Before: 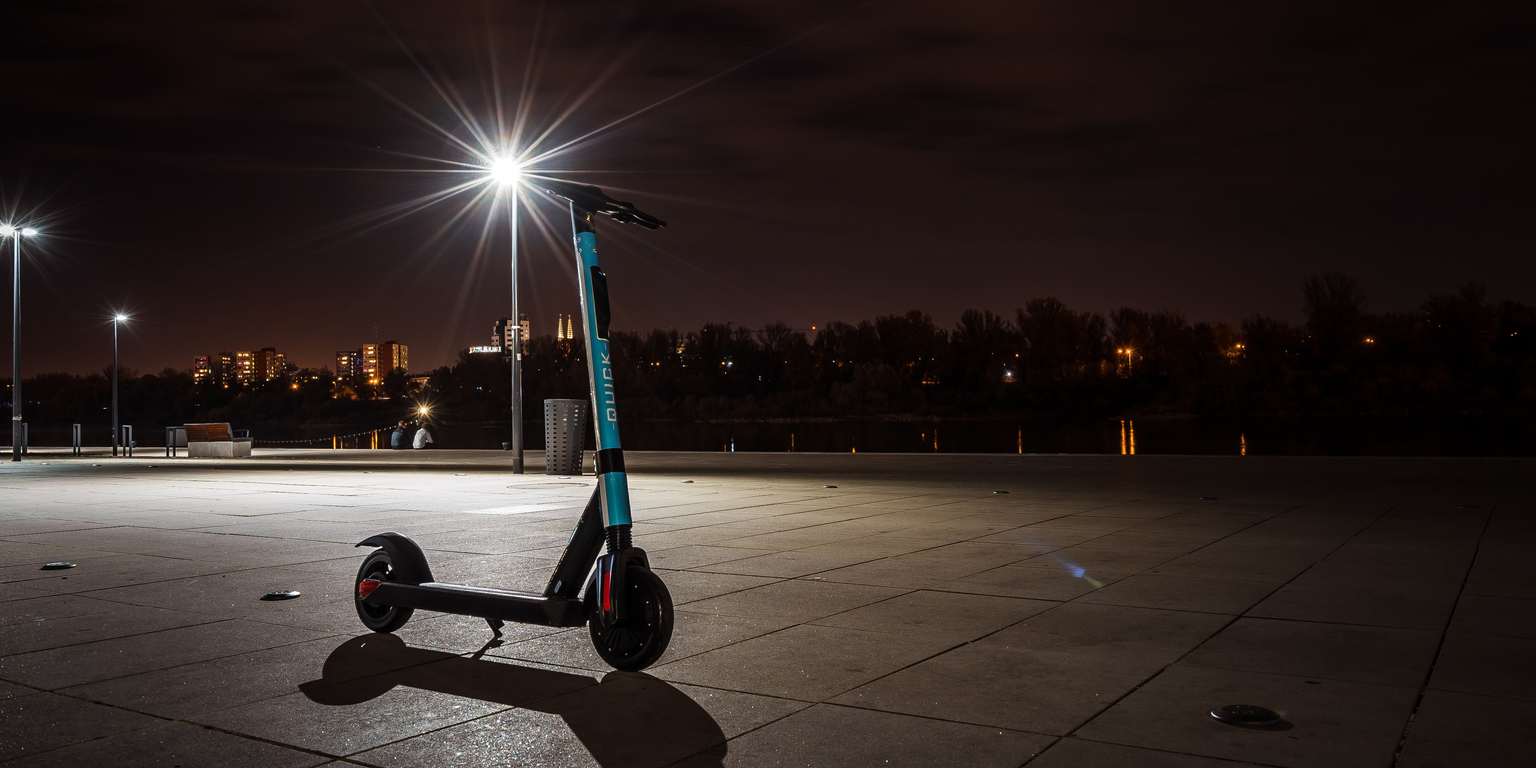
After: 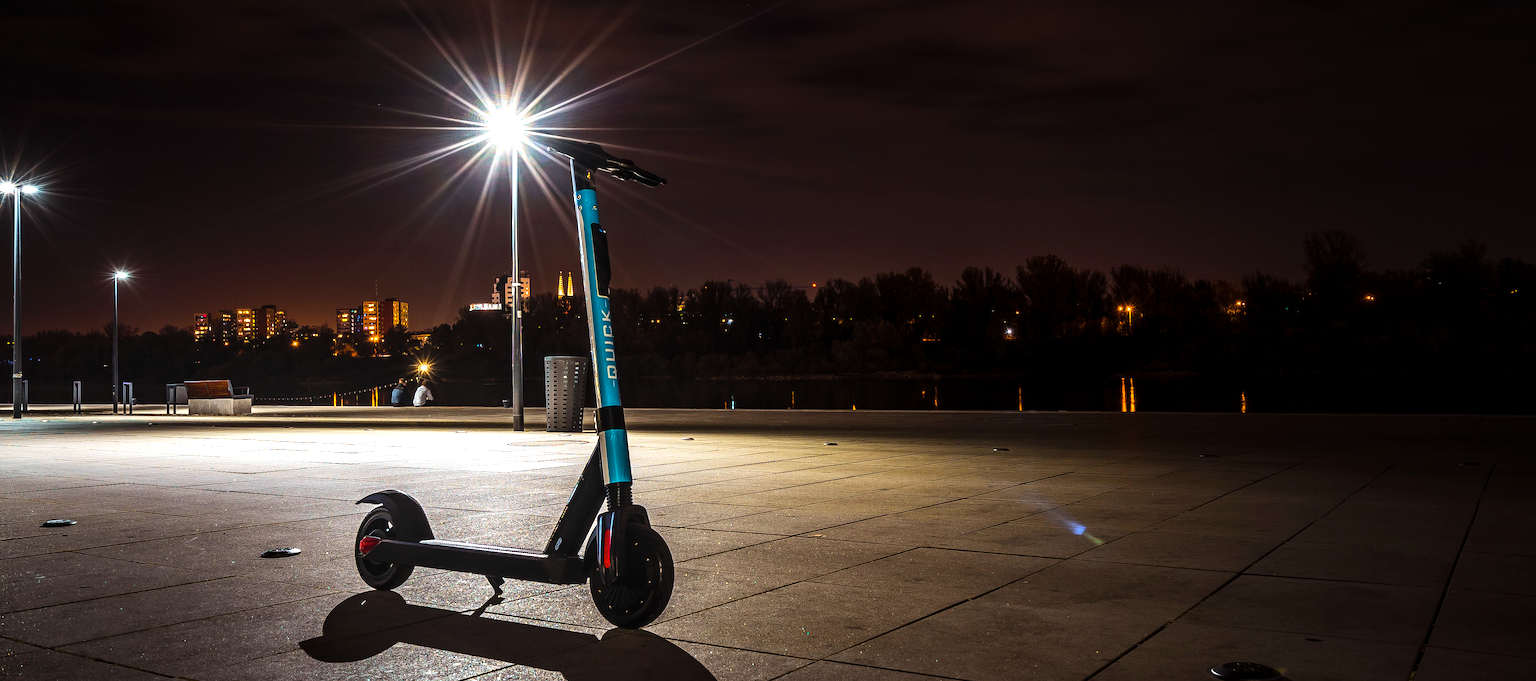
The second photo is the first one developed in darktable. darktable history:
crop and rotate: top 5.609%, bottom 5.609%
tone equalizer: -8 EV -0.75 EV, -7 EV -0.7 EV, -6 EV -0.6 EV, -5 EV -0.4 EV, -3 EV 0.4 EV, -2 EV 0.6 EV, -1 EV 0.7 EV, +0 EV 0.75 EV, edges refinement/feathering 500, mask exposure compensation -1.57 EV, preserve details no
contrast brightness saturation: contrast 0.03, brightness 0.06, saturation 0.13
local contrast: on, module defaults
color balance rgb: linear chroma grading › global chroma 15%, perceptual saturation grading › global saturation 30%
